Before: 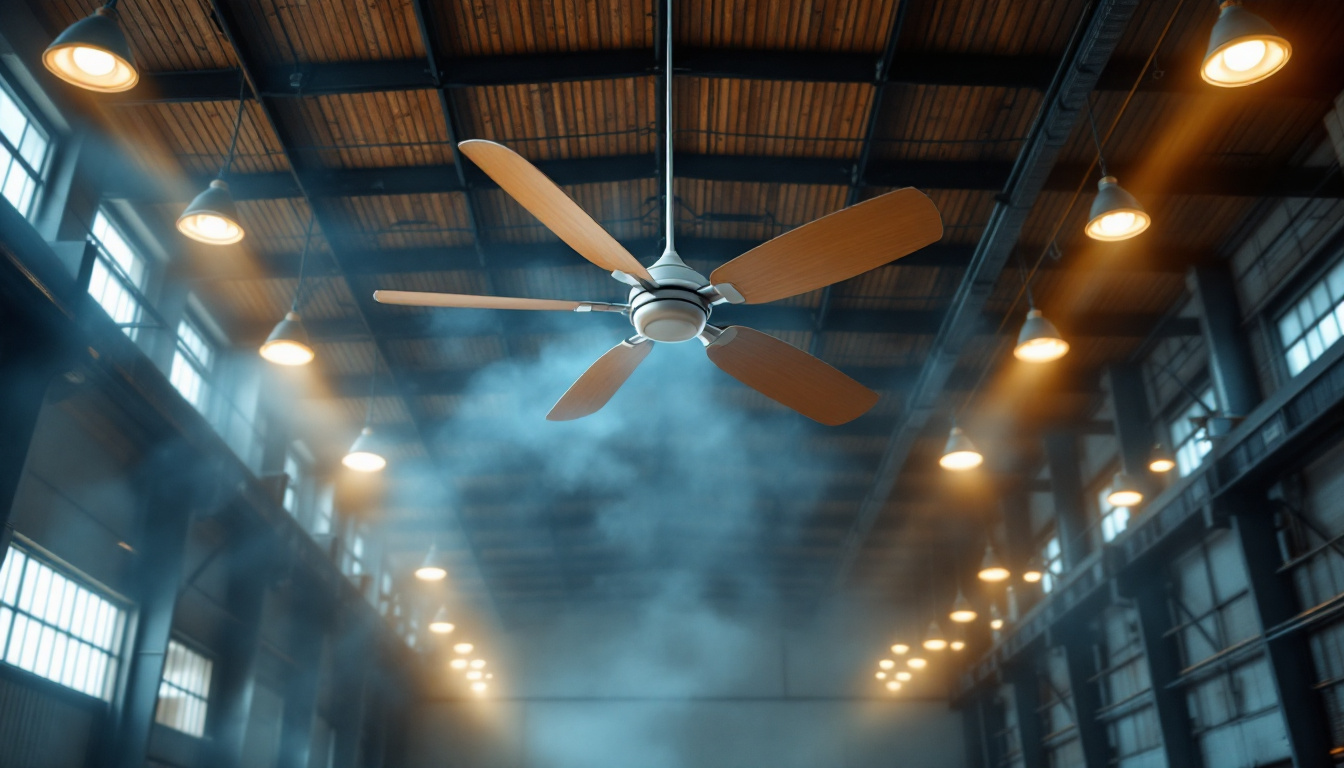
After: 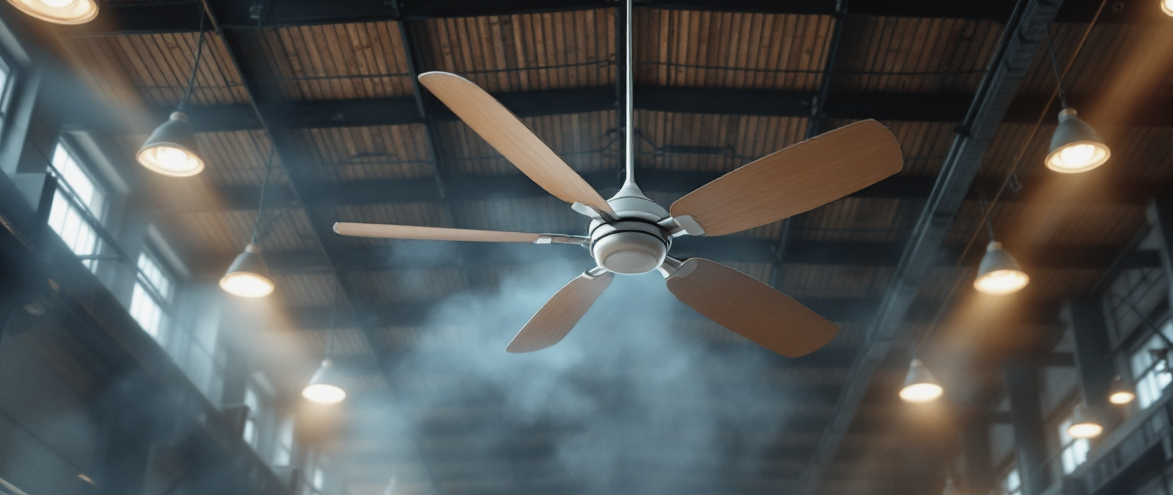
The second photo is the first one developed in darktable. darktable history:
contrast brightness saturation: contrast -0.05, saturation -0.41
crop: left 3.015%, top 8.969%, right 9.647%, bottom 26.457%
